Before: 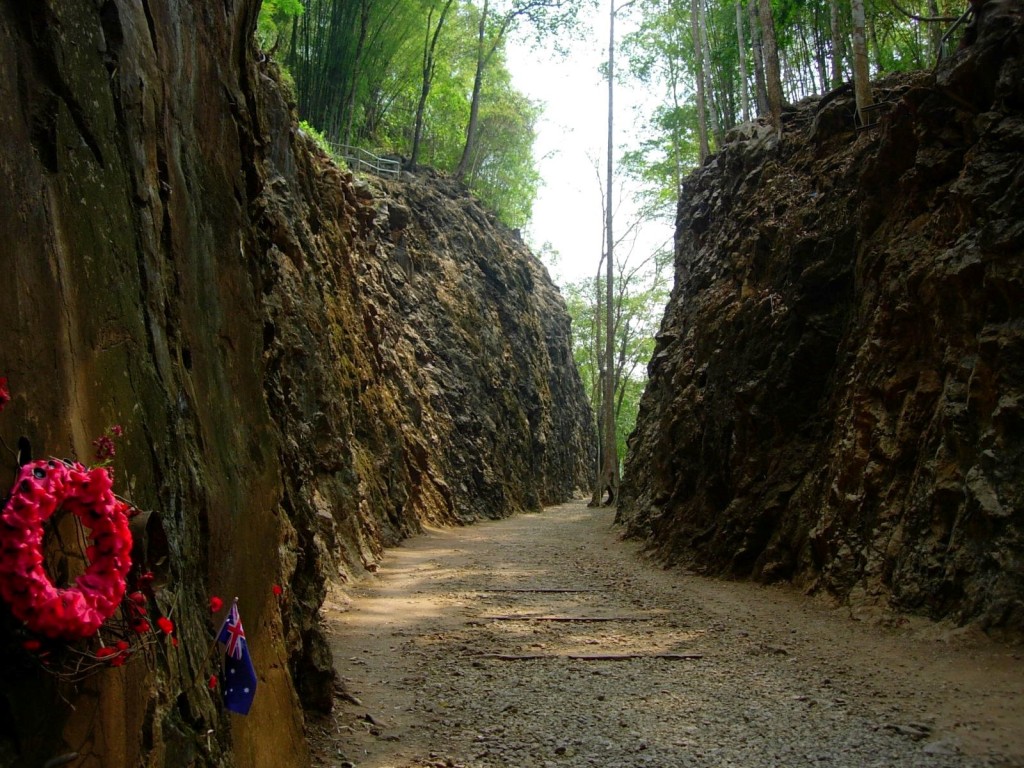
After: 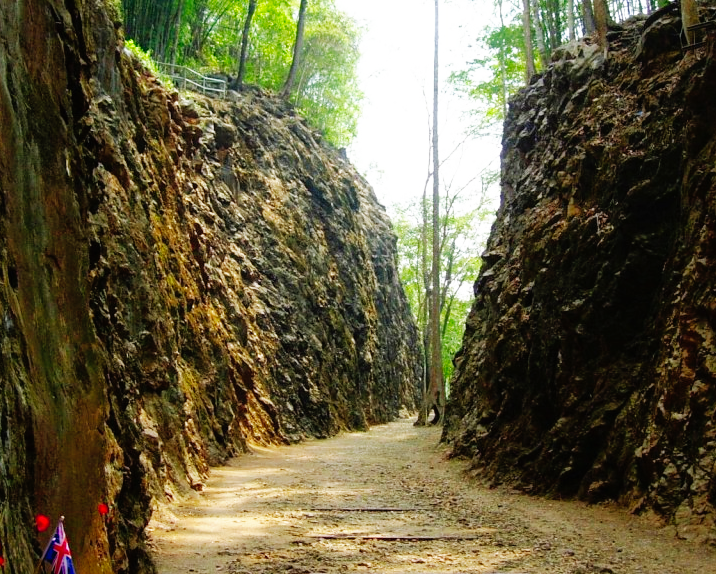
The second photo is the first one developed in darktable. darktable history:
base curve: curves: ch0 [(0, 0) (0.007, 0.004) (0.027, 0.03) (0.046, 0.07) (0.207, 0.54) (0.442, 0.872) (0.673, 0.972) (1, 1)], preserve colors none
shadows and highlights: on, module defaults
crop and rotate: left 17.046%, top 10.659%, right 12.989%, bottom 14.553%
